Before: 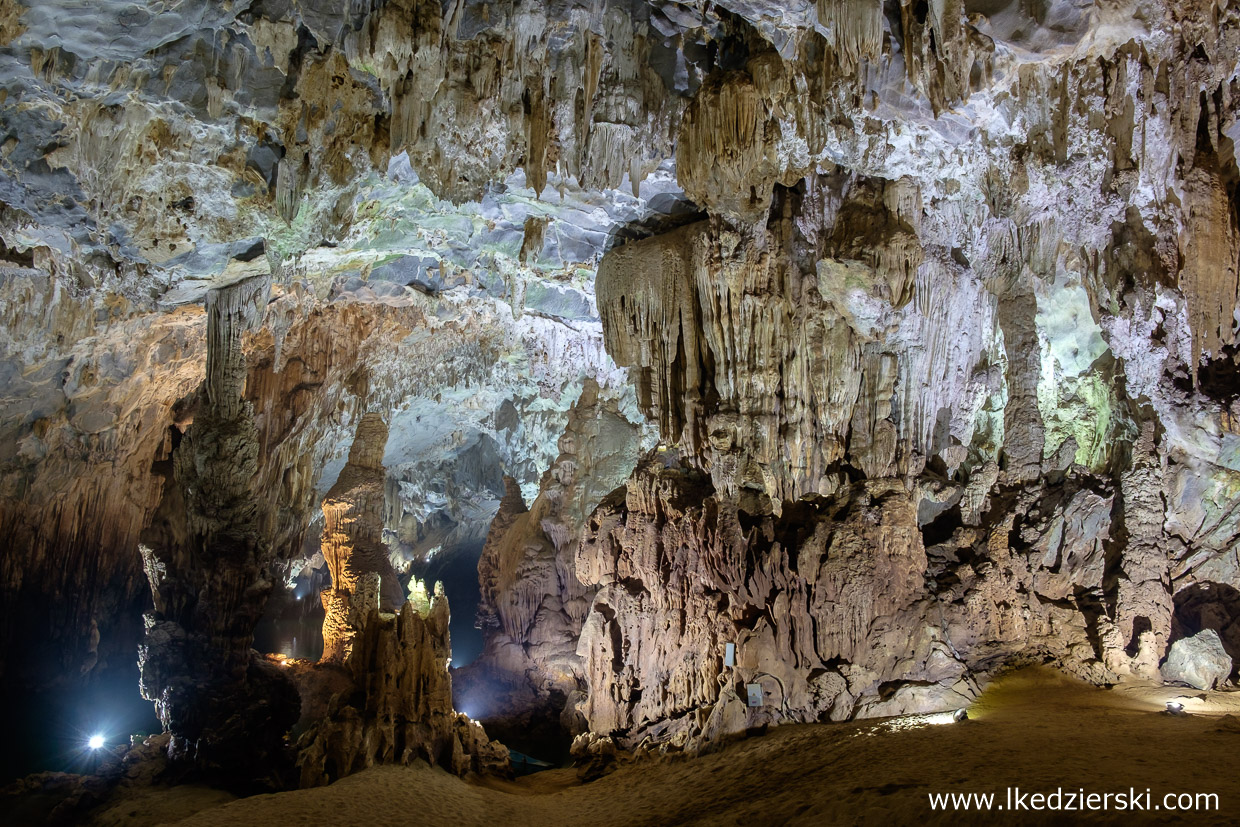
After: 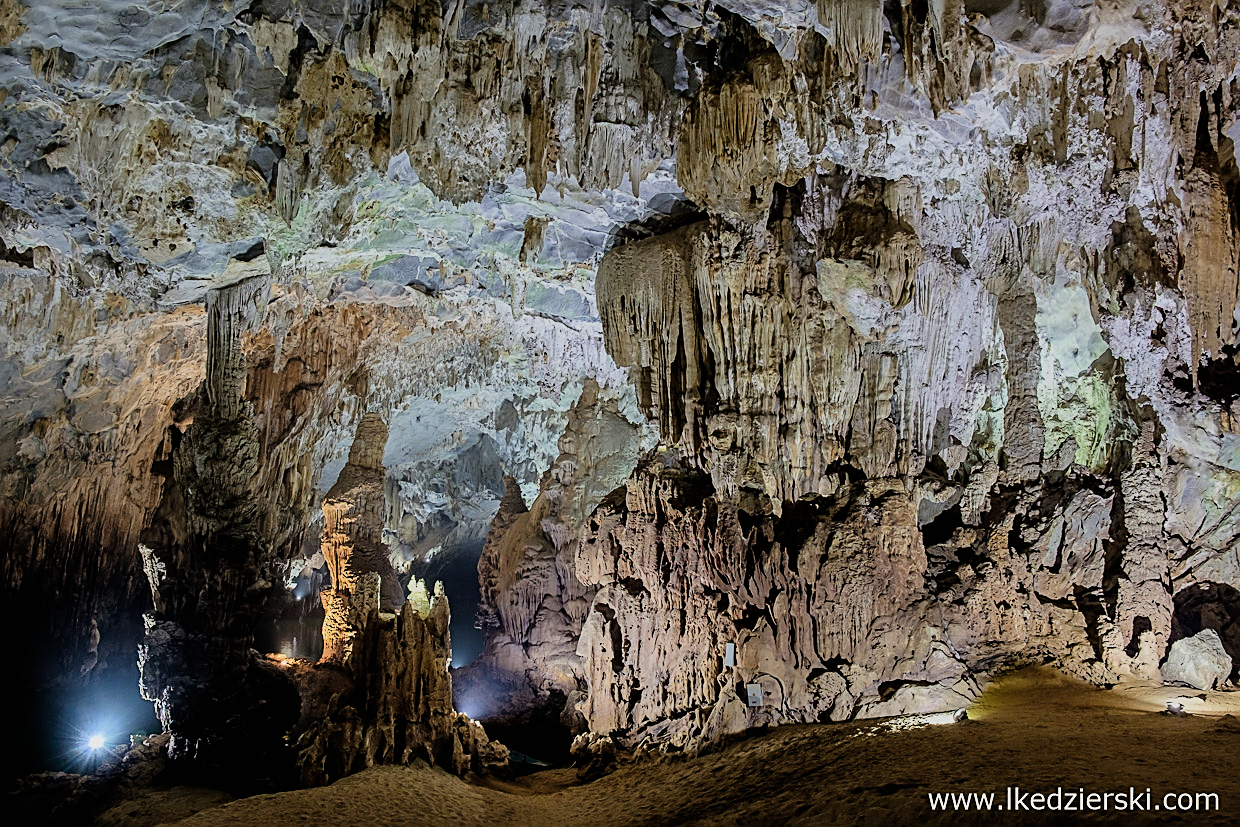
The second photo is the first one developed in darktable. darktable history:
filmic rgb: black relative exposure -7.65 EV, white relative exposure 4.56 EV, hardness 3.61
sharpen: amount 0.74
shadows and highlights: shadows 39.74, highlights -54.25, low approximation 0.01, soften with gaussian
